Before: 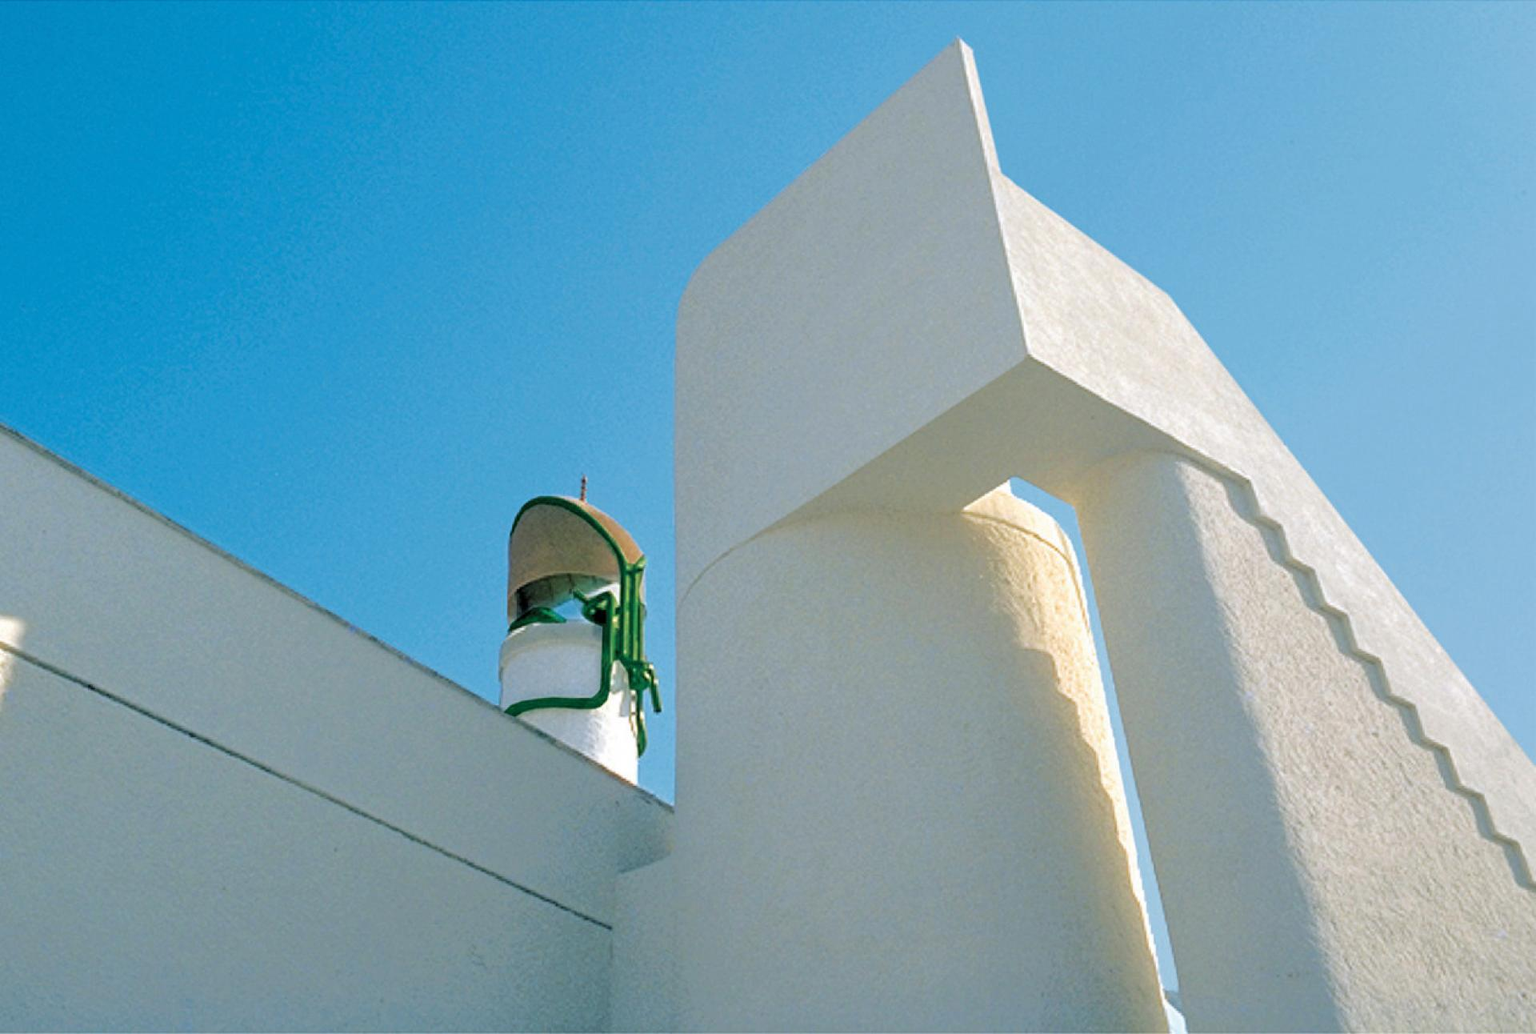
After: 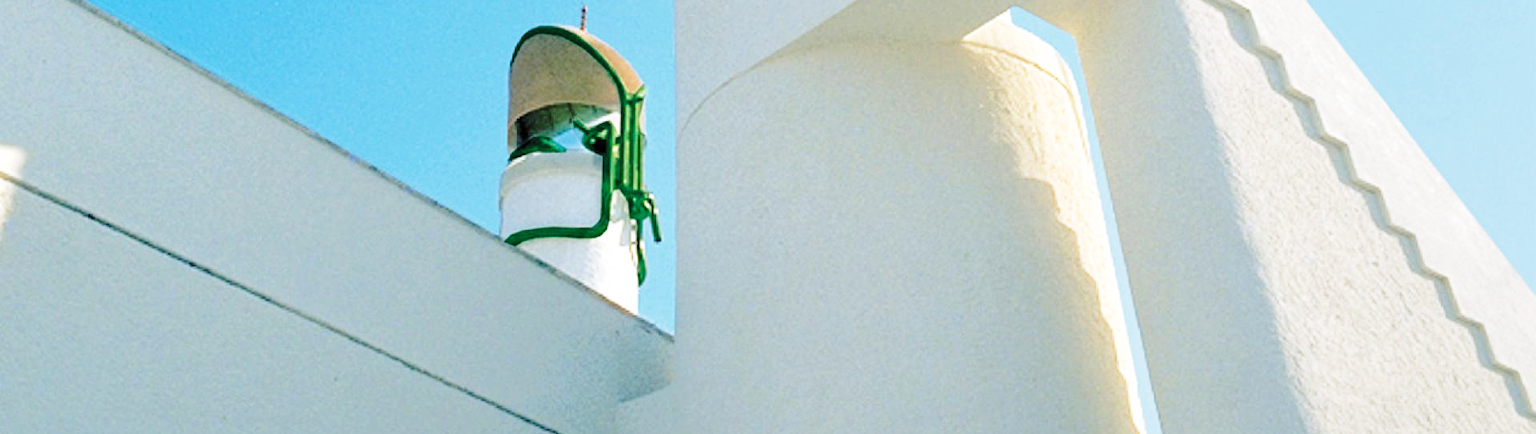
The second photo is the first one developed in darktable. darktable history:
crop: top 45.551%, bottom 12.262%
exposure: compensate highlight preservation false
base curve: curves: ch0 [(0, 0) (0.028, 0.03) (0.121, 0.232) (0.46, 0.748) (0.859, 0.968) (1, 1)], preserve colors none
fill light: on, module defaults
